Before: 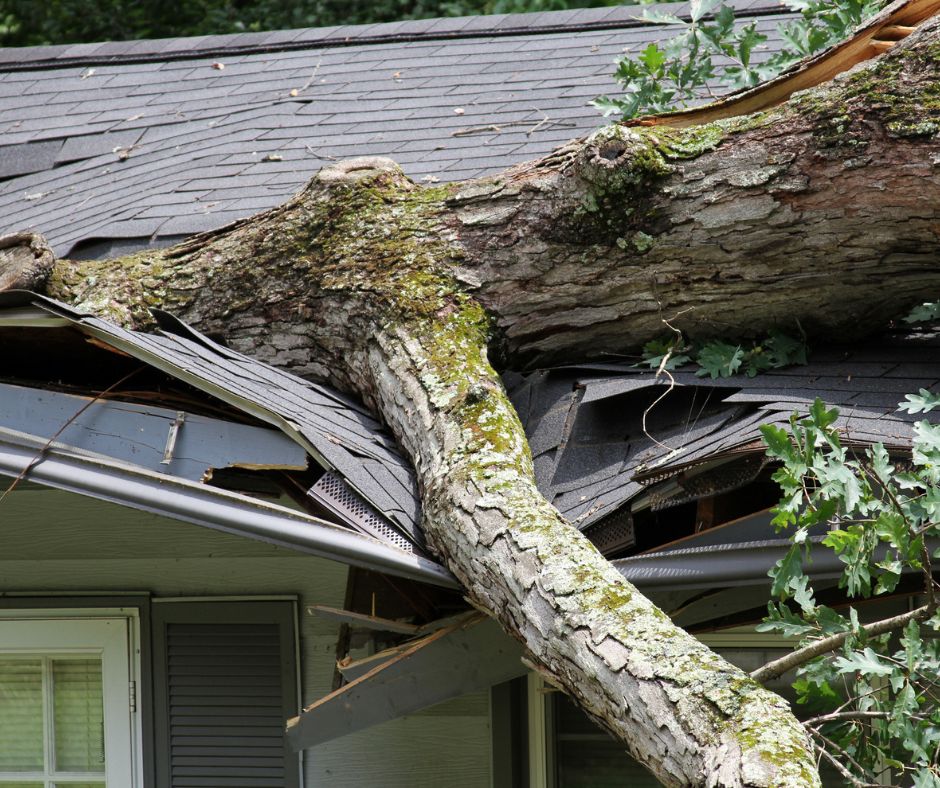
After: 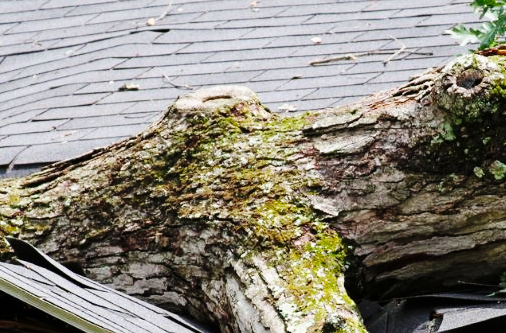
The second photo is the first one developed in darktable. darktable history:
base curve: curves: ch0 [(0, 0) (0.036, 0.025) (0.121, 0.166) (0.206, 0.329) (0.605, 0.79) (1, 1)], preserve colors none
crop: left 15.306%, top 9.065%, right 30.789%, bottom 48.638%
